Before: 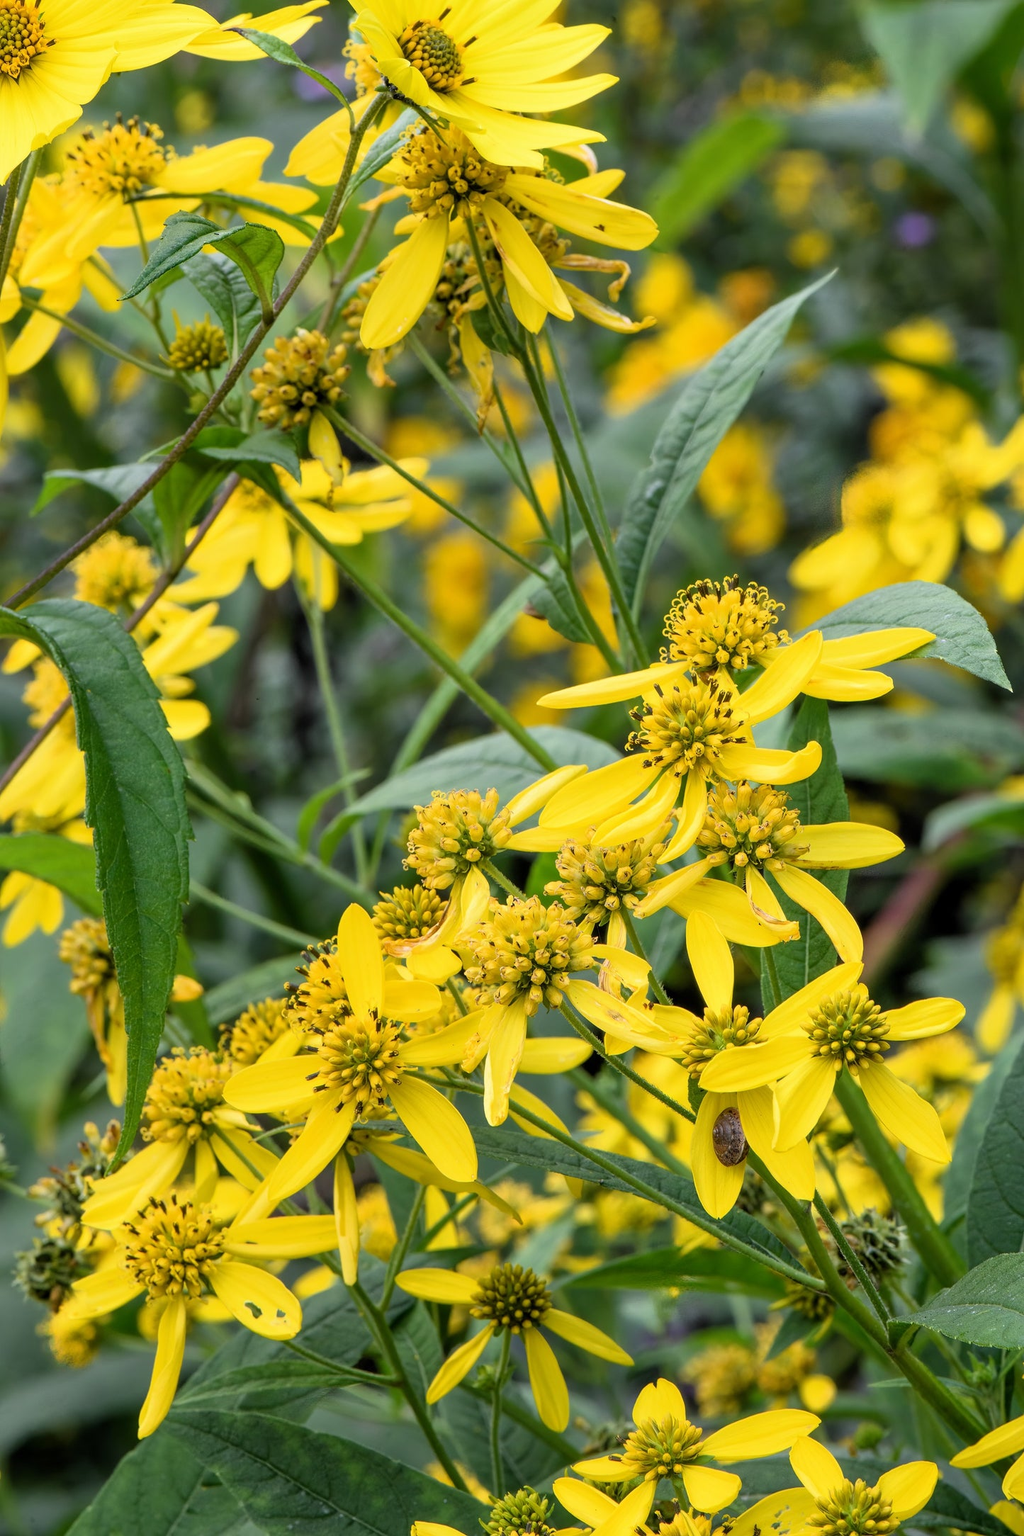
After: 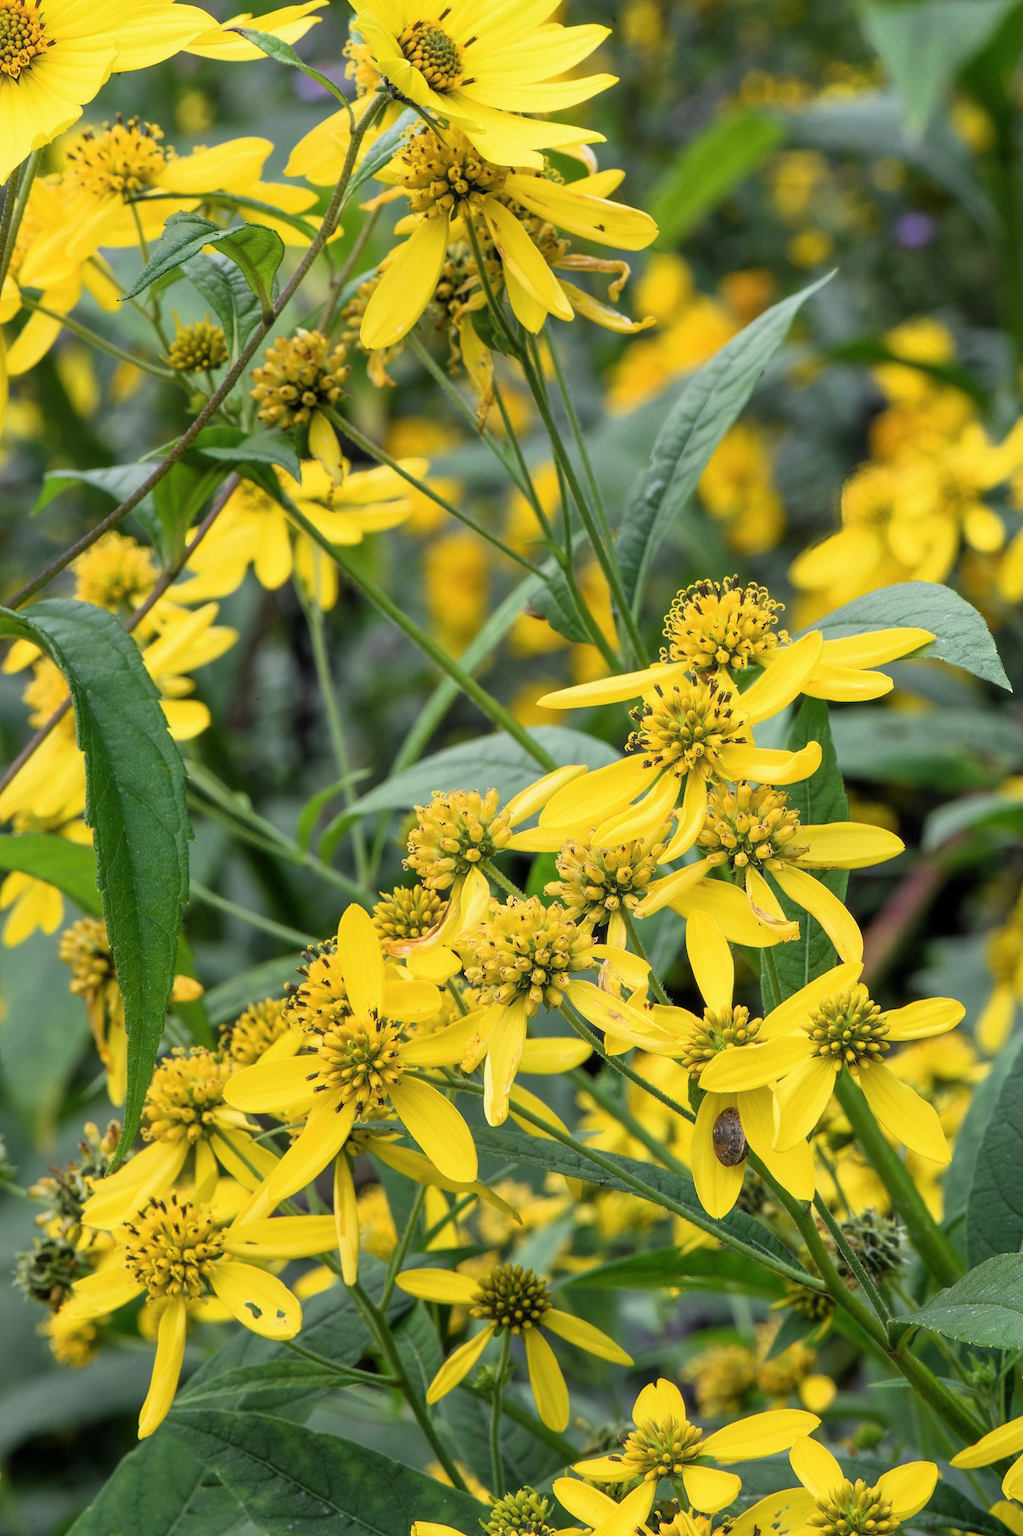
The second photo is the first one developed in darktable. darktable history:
haze removal: strength -0.106, compatibility mode true, adaptive false
